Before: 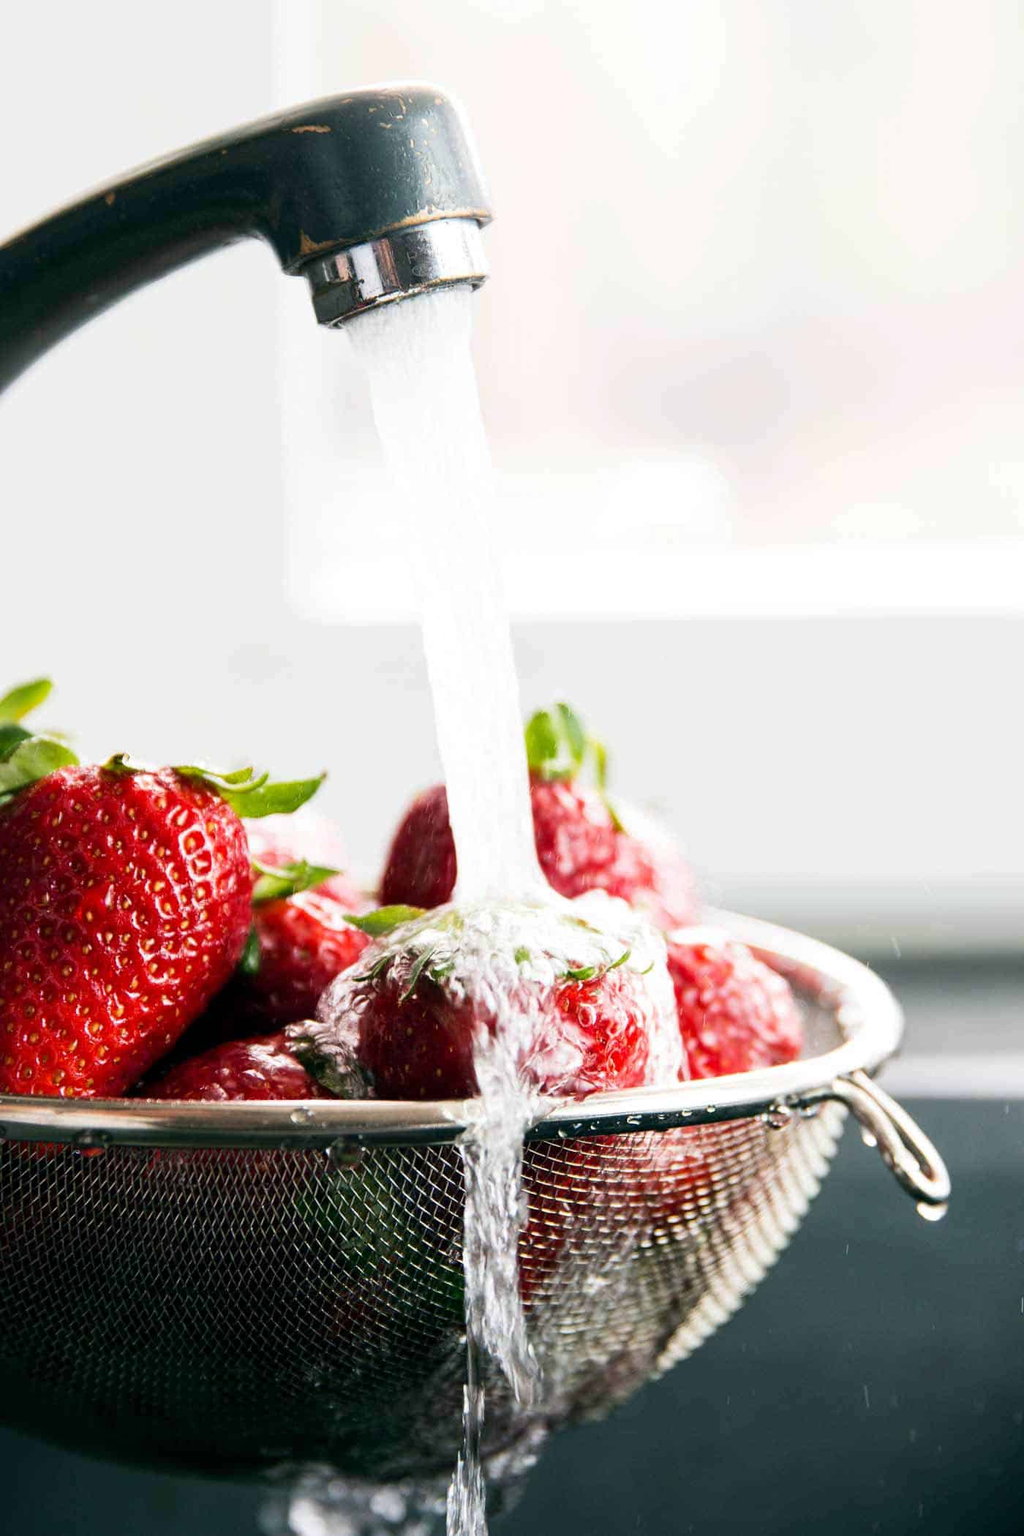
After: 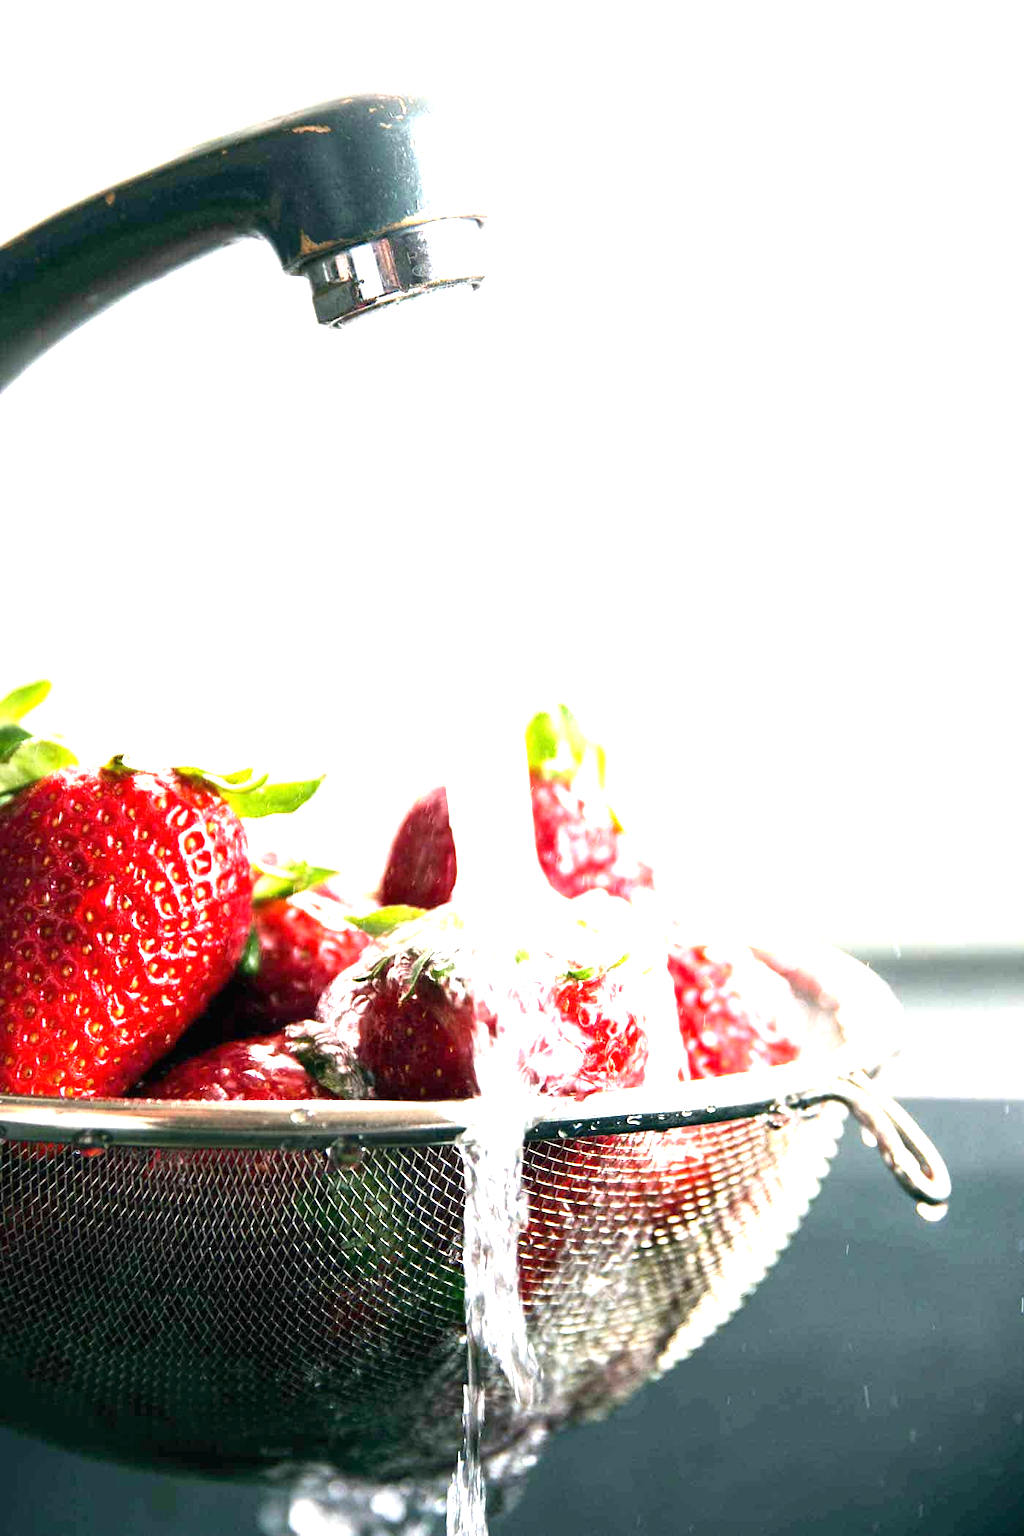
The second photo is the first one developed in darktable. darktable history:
exposure: black level correction 0, exposure 1.34 EV, compensate highlight preservation false
